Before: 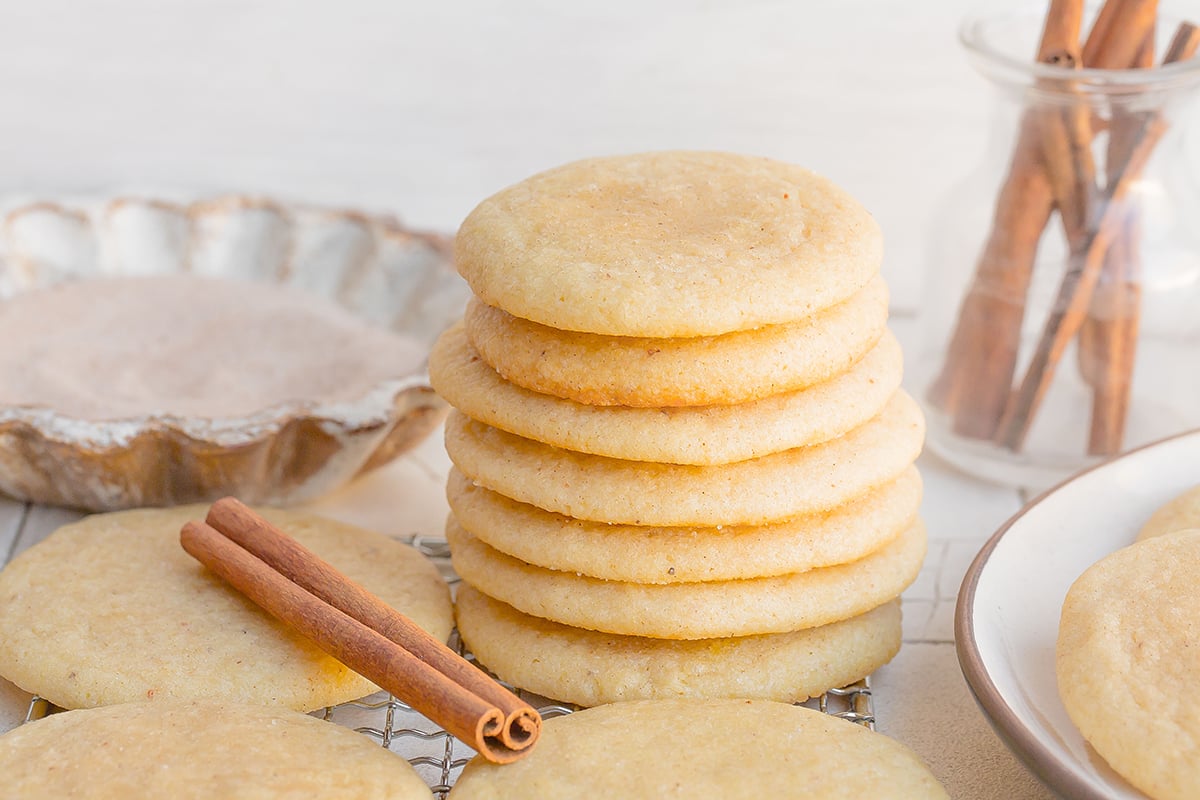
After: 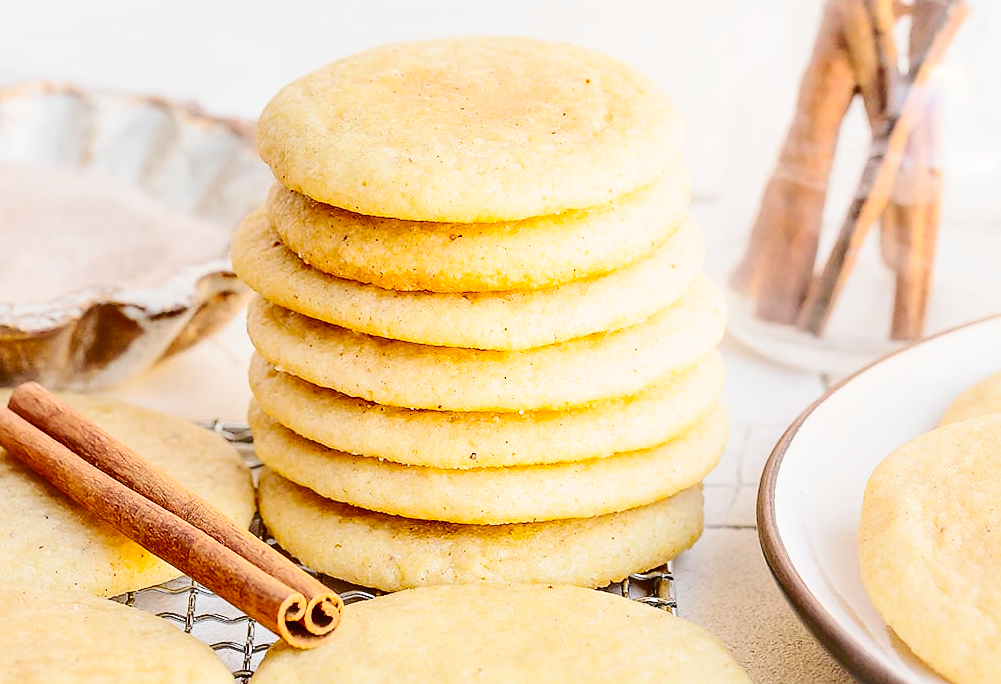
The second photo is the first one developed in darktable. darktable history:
shadows and highlights: shadows 52.81, soften with gaussian
sharpen: radius 0.987, threshold 1.13
base curve: curves: ch0 [(0, 0) (0.032, 0.025) (0.121, 0.166) (0.206, 0.329) (0.605, 0.79) (1, 1)], preserve colors none
contrast brightness saturation: contrast 0.238, brightness 0.087
crop: left 16.528%, top 14.399%
